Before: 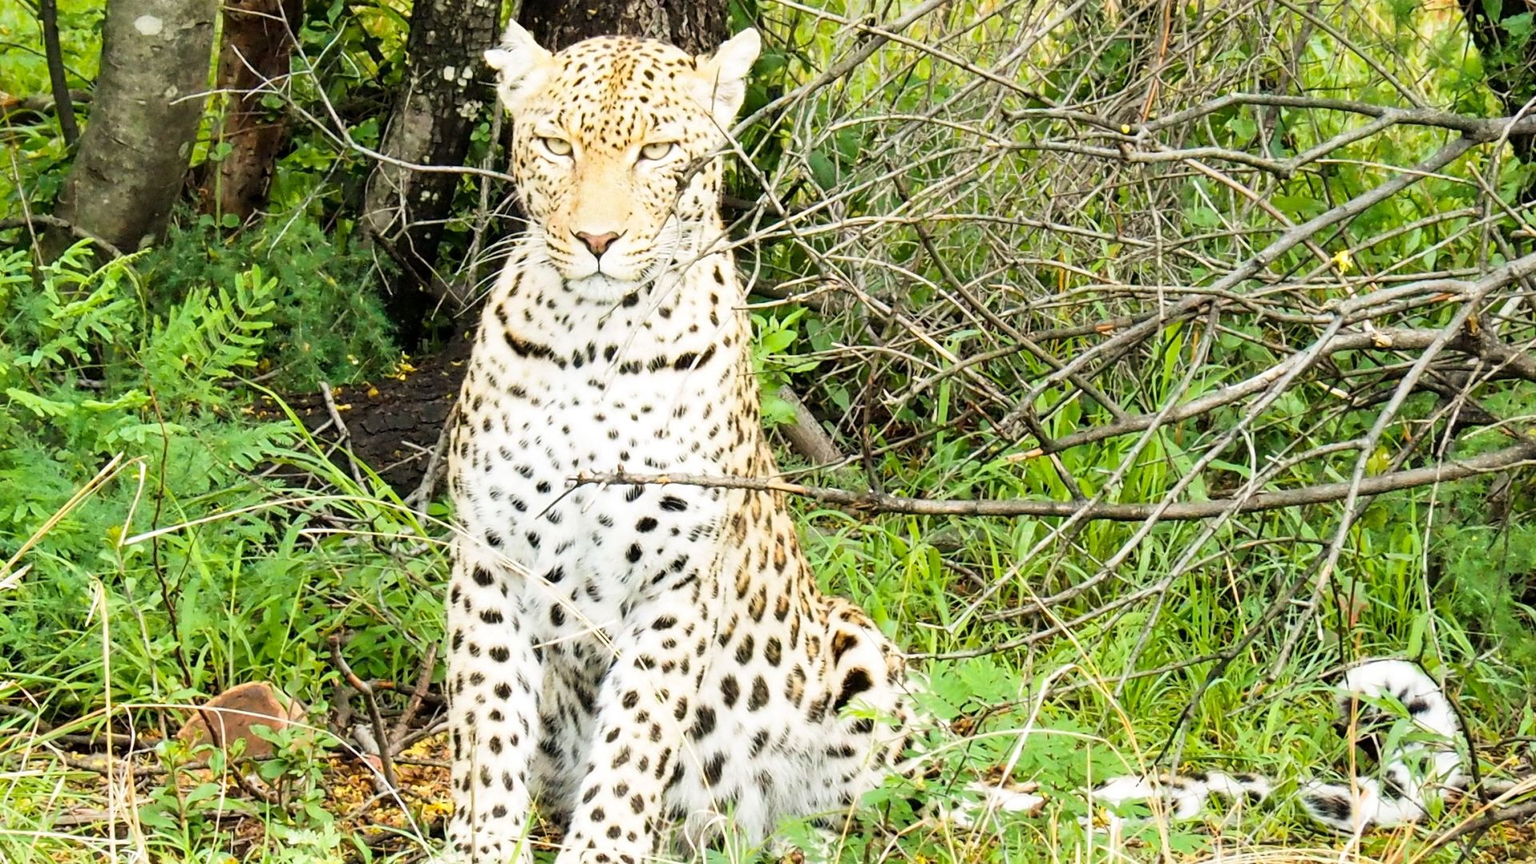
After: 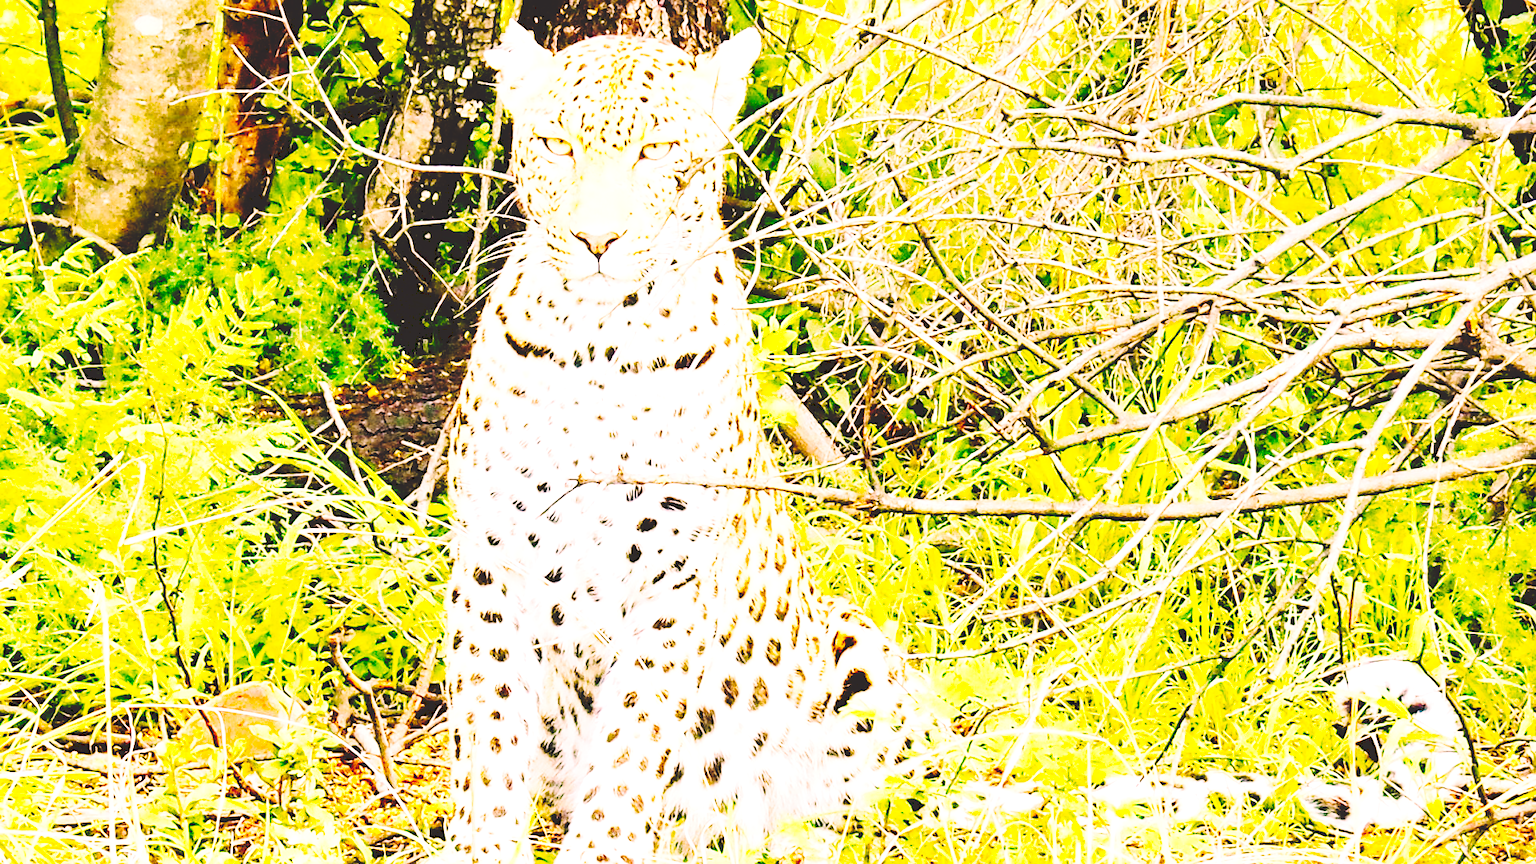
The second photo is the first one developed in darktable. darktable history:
base curve: curves: ch0 [(0, 0) (0.04, 0.03) (0.133, 0.232) (0.448, 0.748) (0.843, 0.968) (1, 1)], preserve colors none
color balance rgb: linear chroma grading › global chroma 13.3%, global vibrance 41.49%
sharpen: radius 1.559, amount 0.373, threshold 1.271
tone curve: curves: ch0 [(0, 0) (0.003, 0.17) (0.011, 0.17) (0.025, 0.17) (0.044, 0.168) (0.069, 0.167) (0.1, 0.173) (0.136, 0.181) (0.177, 0.199) (0.224, 0.226) (0.277, 0.271) (0.335, 0.333) (0.399, 0.419) (0.468, 0.52) (0.543, 0.621) (0.623, 0.716) (0.709, 0.795) (0.801, 0.867) (0.898, 0.914) (1, 1)], preserve colors none
exposure: black level correction 0, exposure 1.2 EV, compensate highlight preservation false
color correction: highlights a* 14.52, highlights b* 4.84
